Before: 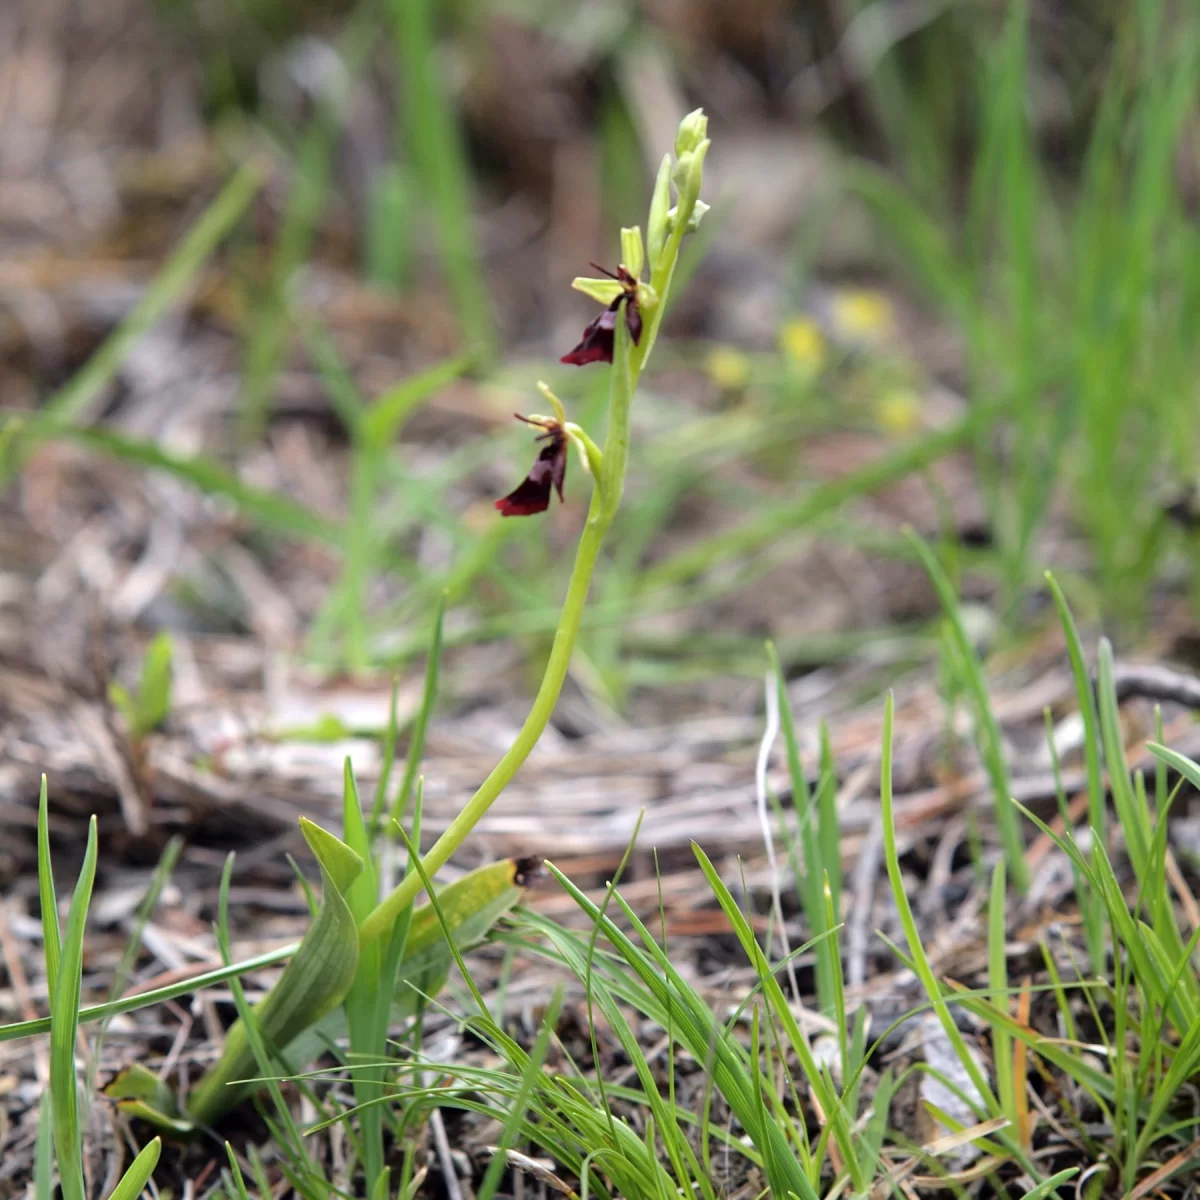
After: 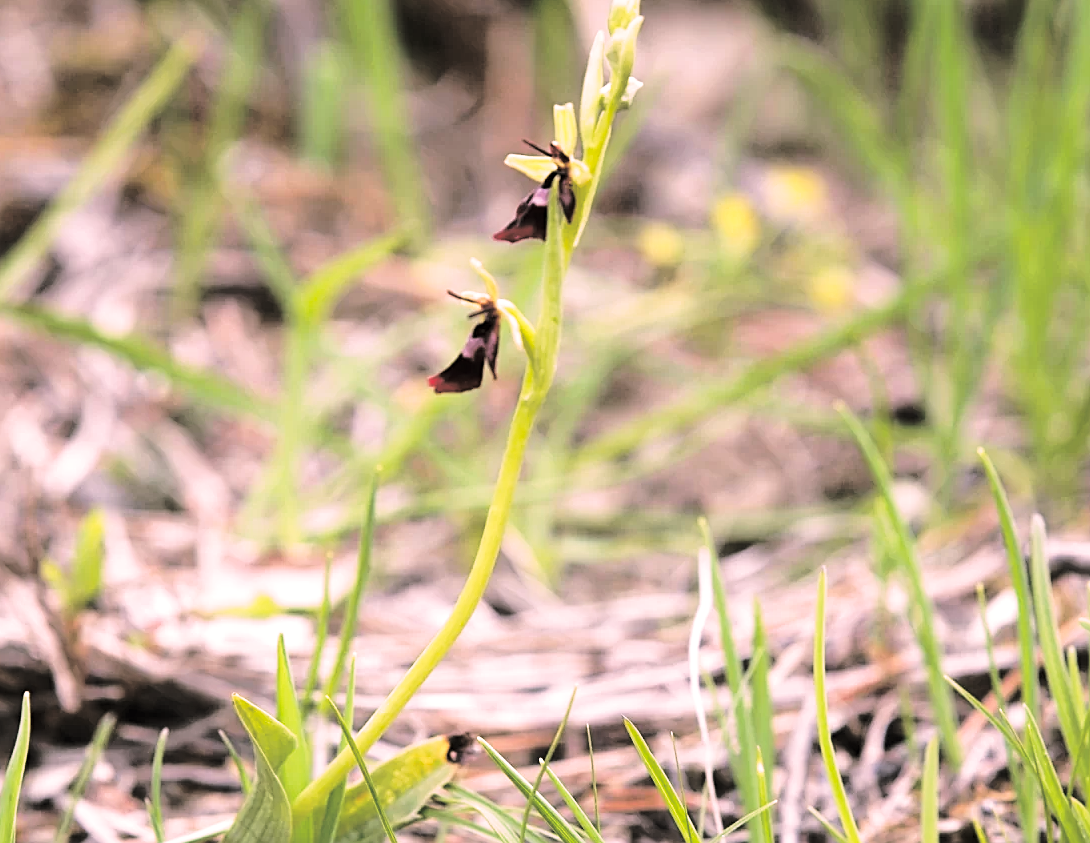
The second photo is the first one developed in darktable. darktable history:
split-toning: shadows › hue 46.8°, shadows › saturation 0.17, highlights › hue 316.8°, highlights › saturation 0.27, balance -51.82
exposure: compensate exposure bias true, compensate highlight preservation false
sharpen: on, module defaults
crop: left 5.596%, top 10.314%, right 3.534%, bottom 19.395%
color correction: highlights a* 12.23, highlights b* 5.41
base curve: curves: ch0 [(0, 0) (0.036, 0.037) (0.121, 0.228) (0.46, 0.76) (0.859, 0.983) (1, 1)], preserve colors none
color balance: on, module defaults
